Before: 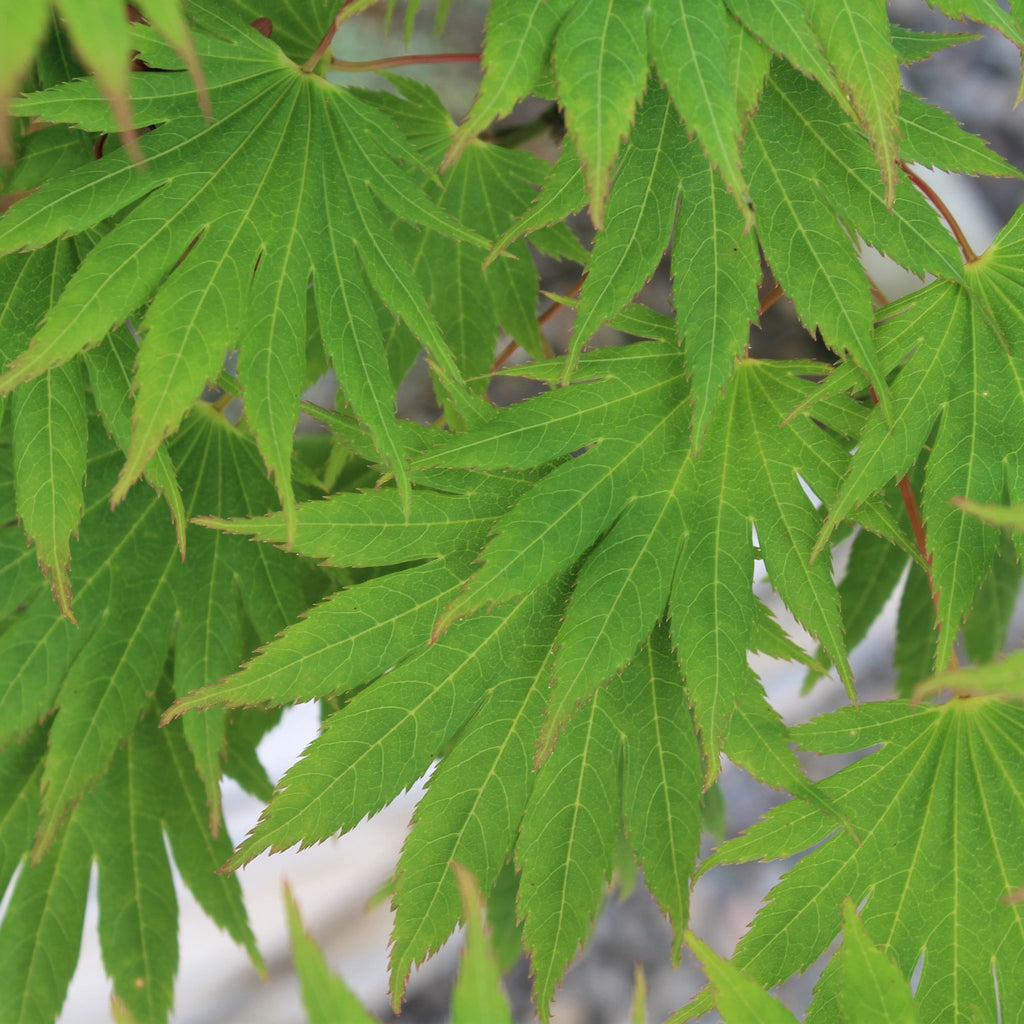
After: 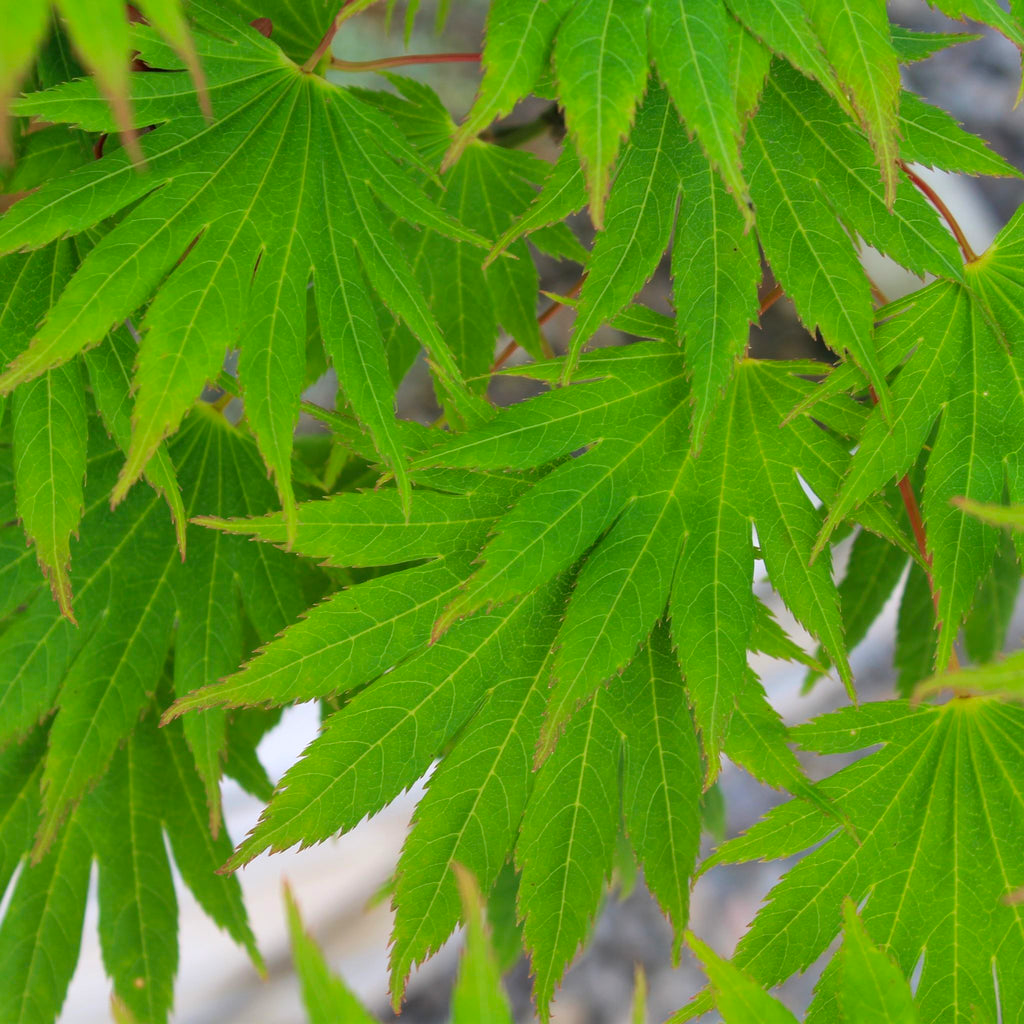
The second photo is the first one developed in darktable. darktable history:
color correction: highlights b* 0.034, saturation 1.31
